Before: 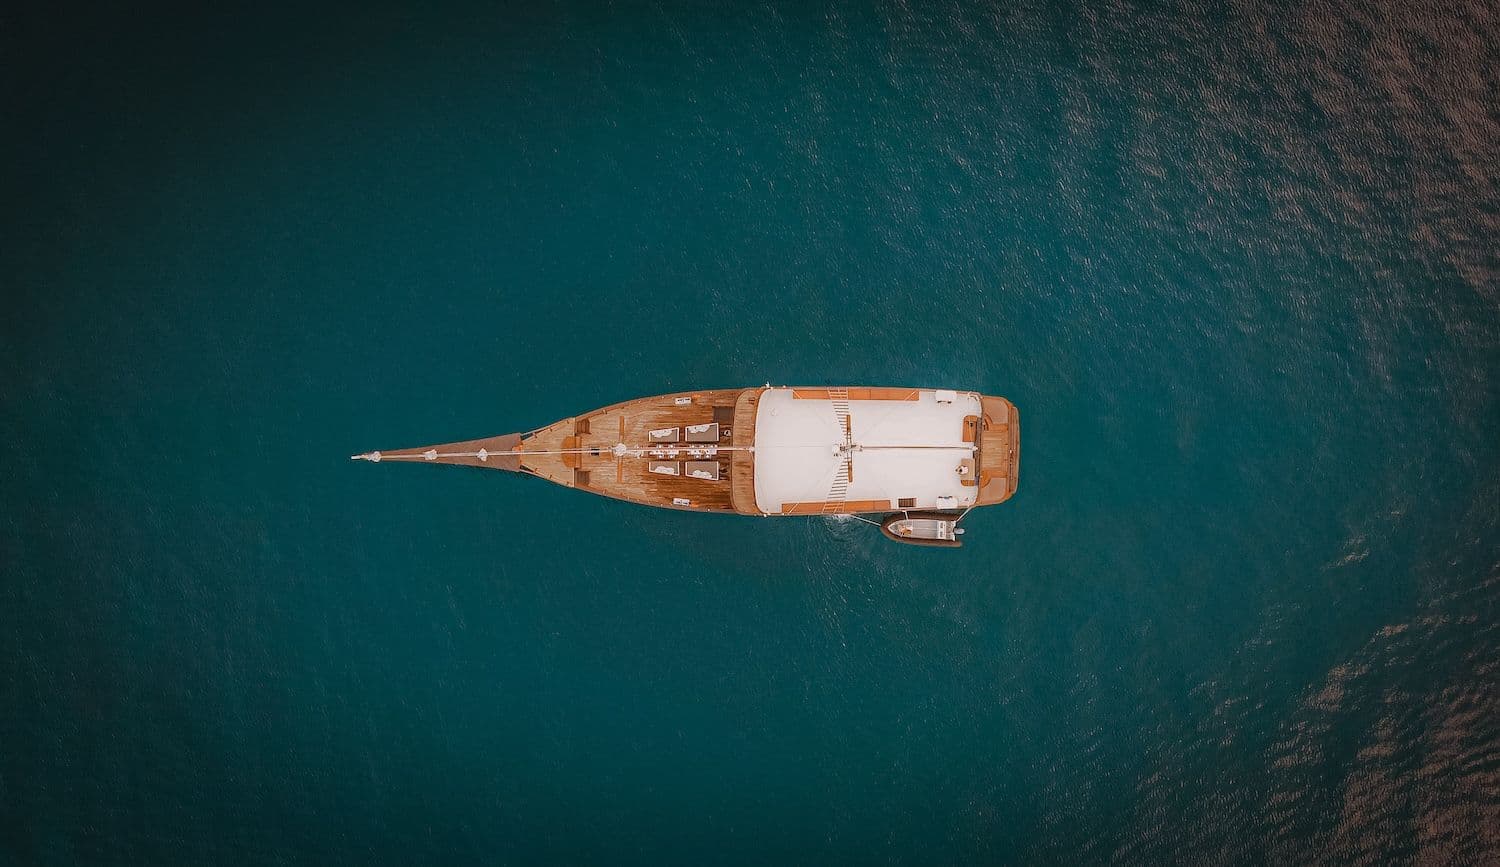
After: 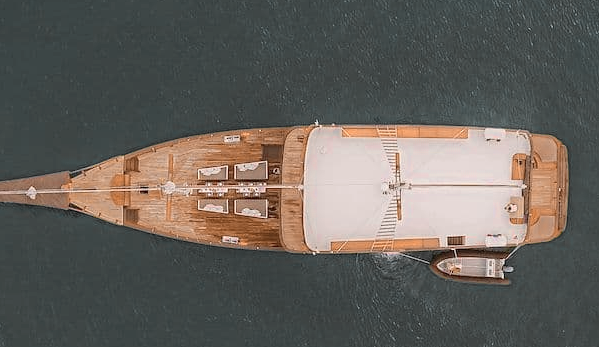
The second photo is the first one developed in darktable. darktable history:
color zones: curves: ch0 [(0.009, 0.528) (0.136, 0.6) (0.255, 0.586) (0.39, 0.528) (0.522, 0.584) (0.686, 0.736) (0.849, 0.561)]; ch1 [(0.045, 0.781) (0.14, 0.416) (0.257, 0.695) (0.442, 0.032) (0.738, 0.338) (0.818, 0.632) (0.891, 0.741) (1, 0.704)]; ch2 [(0, 0.667) (0.141, 0.52) (0.26, 0.37) (0.474, 0.432) (0.743, 0.286)]
crop: left 30.081%, top 30.227%, right 29.96%, bottom 29.749%
